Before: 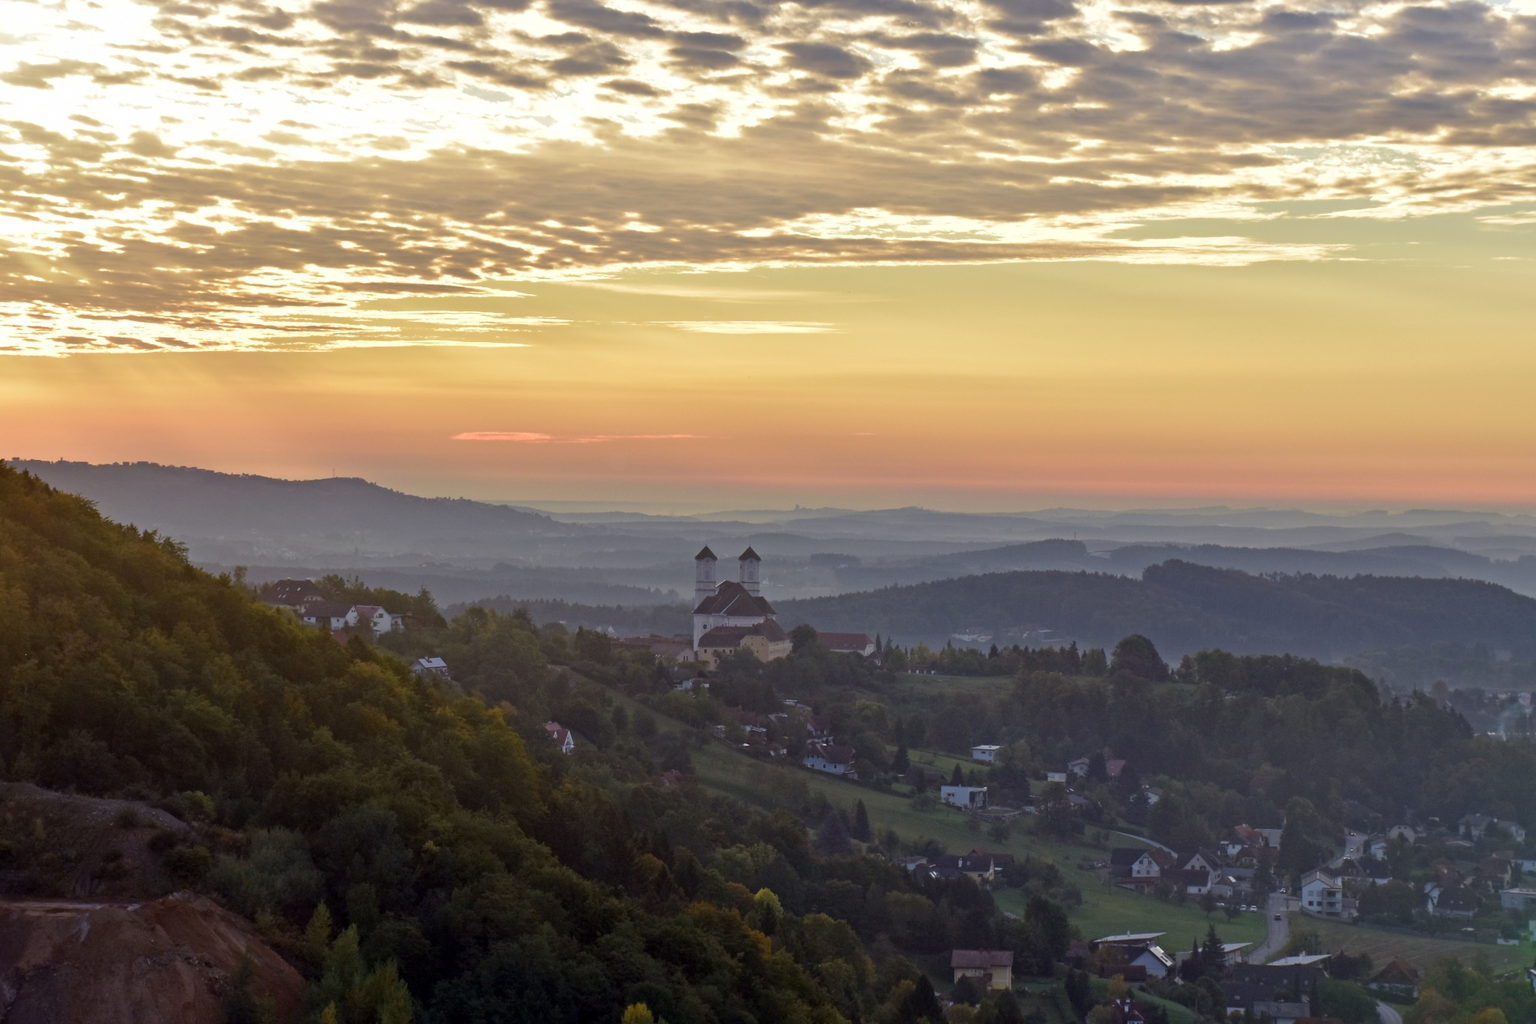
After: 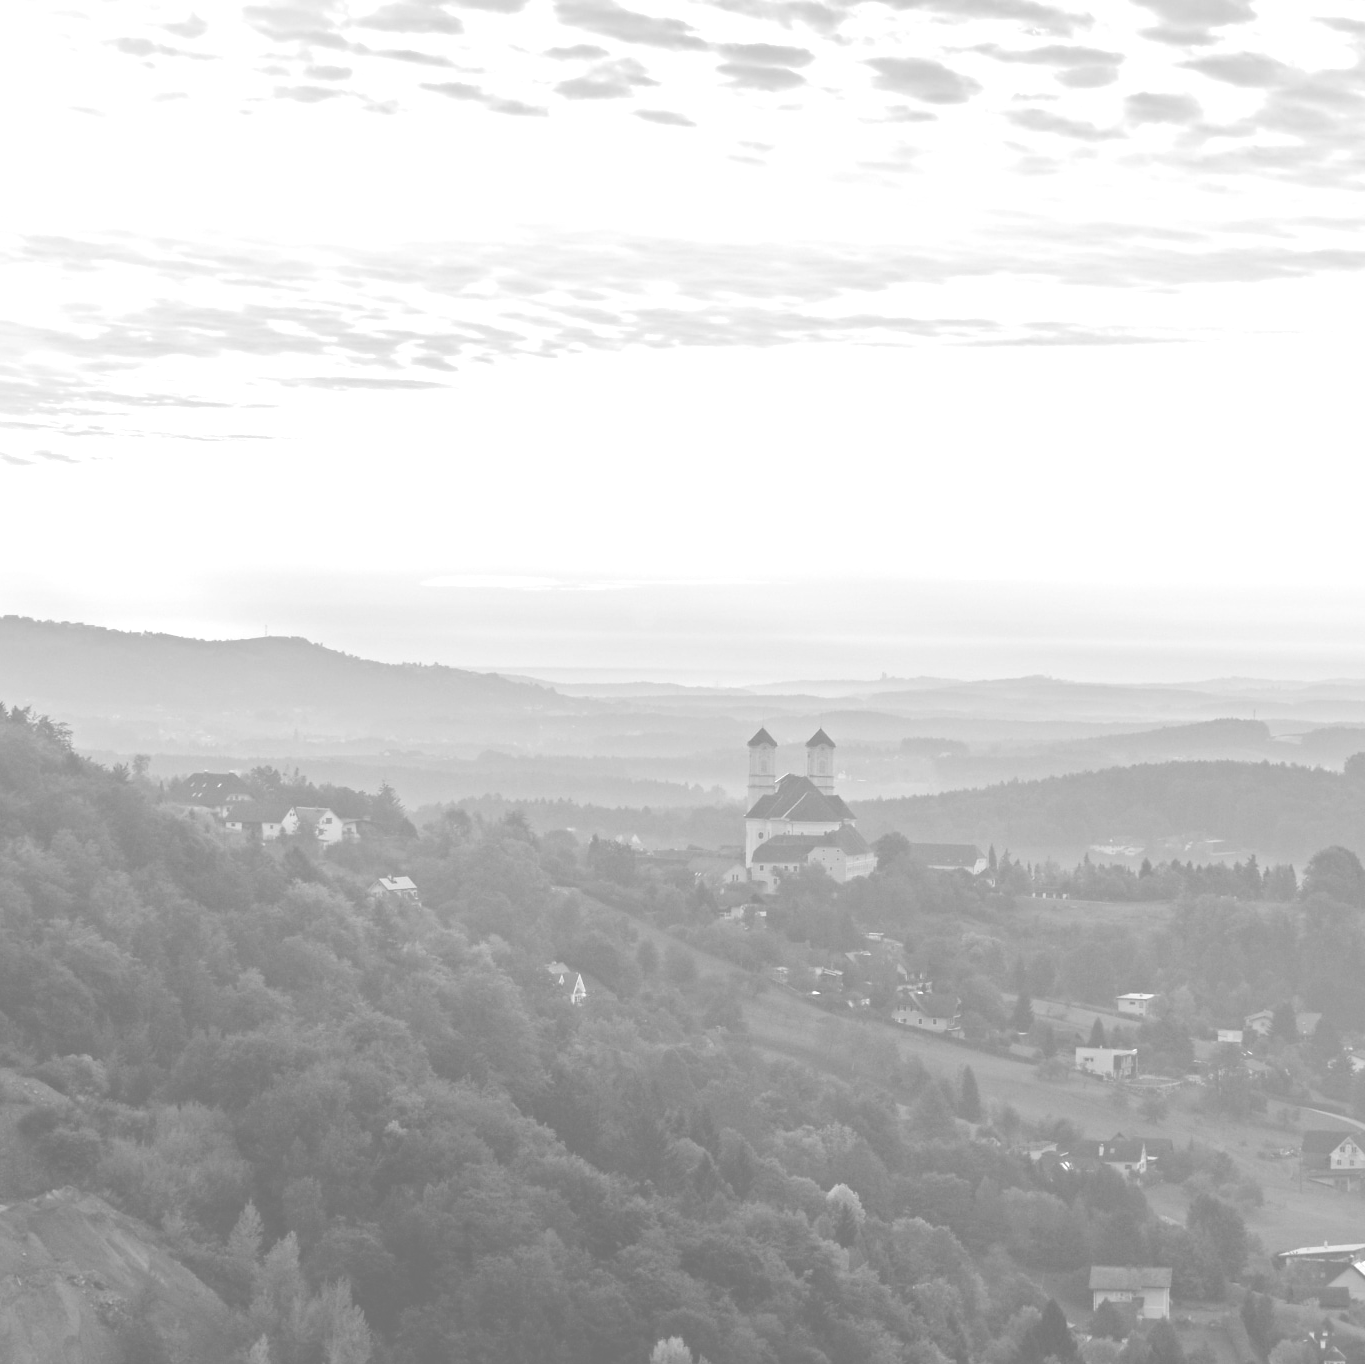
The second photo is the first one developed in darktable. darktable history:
monochrome: a 26.22, b 42.67, size 0.8
colorize: hue 25.2°, saturation 83%, source mix 82%, lightness 79%, version 1
crop and rotate: left 8.786%, right 24.548%
